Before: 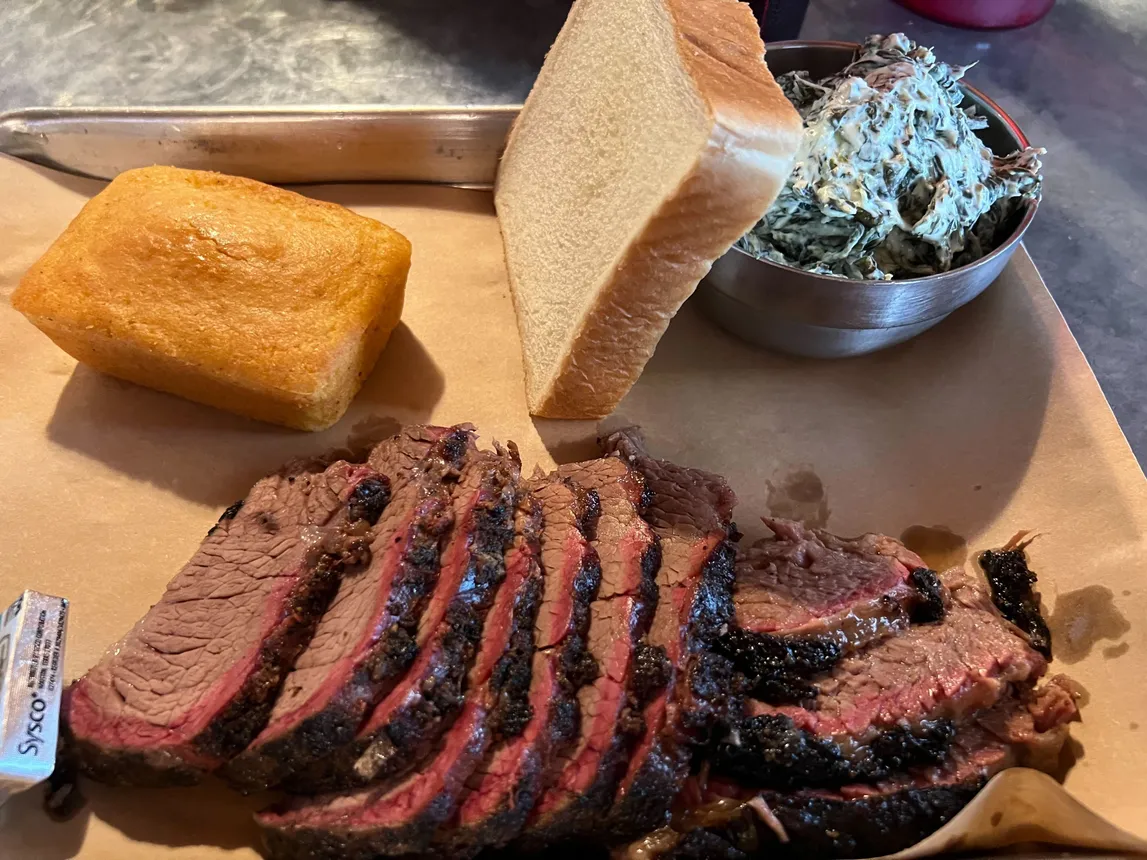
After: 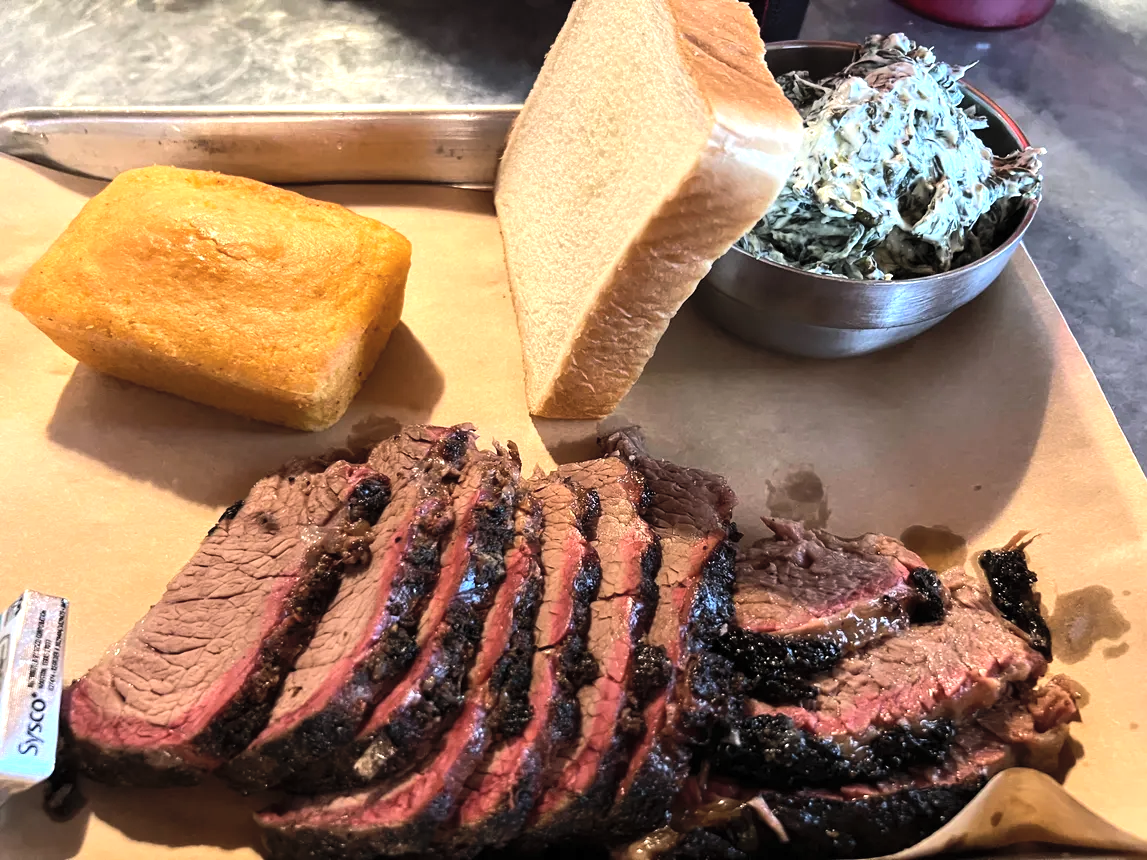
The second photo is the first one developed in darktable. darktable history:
contrast brightness saturation: brightness 0.127
tone equalizer: -8 EV -0.776 EV, -7 EV -0.737 EV, -6 EV -0.568 EV, -5 EV -0.406 EV, -3 EV 0.403 EV, -2 EV 0.6 EV, -1 EV 0.684 EV, +0 EV 0.736 EV, edges refinement/feathering 500, mask exposure compensation -1.57 EV, preserve details no
